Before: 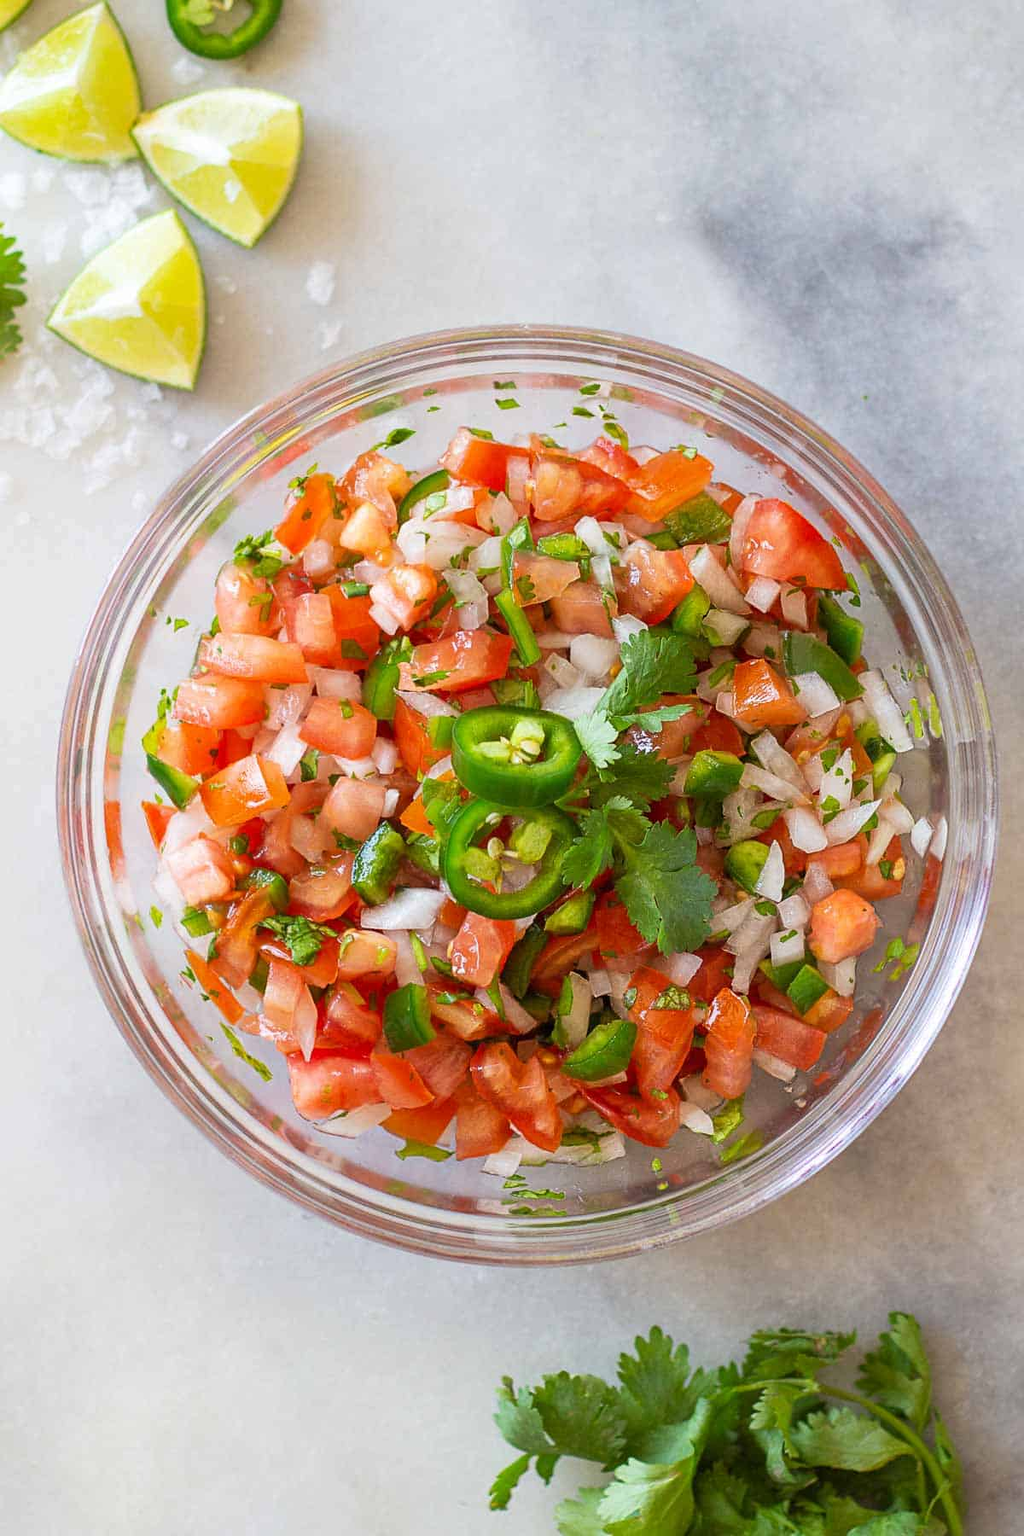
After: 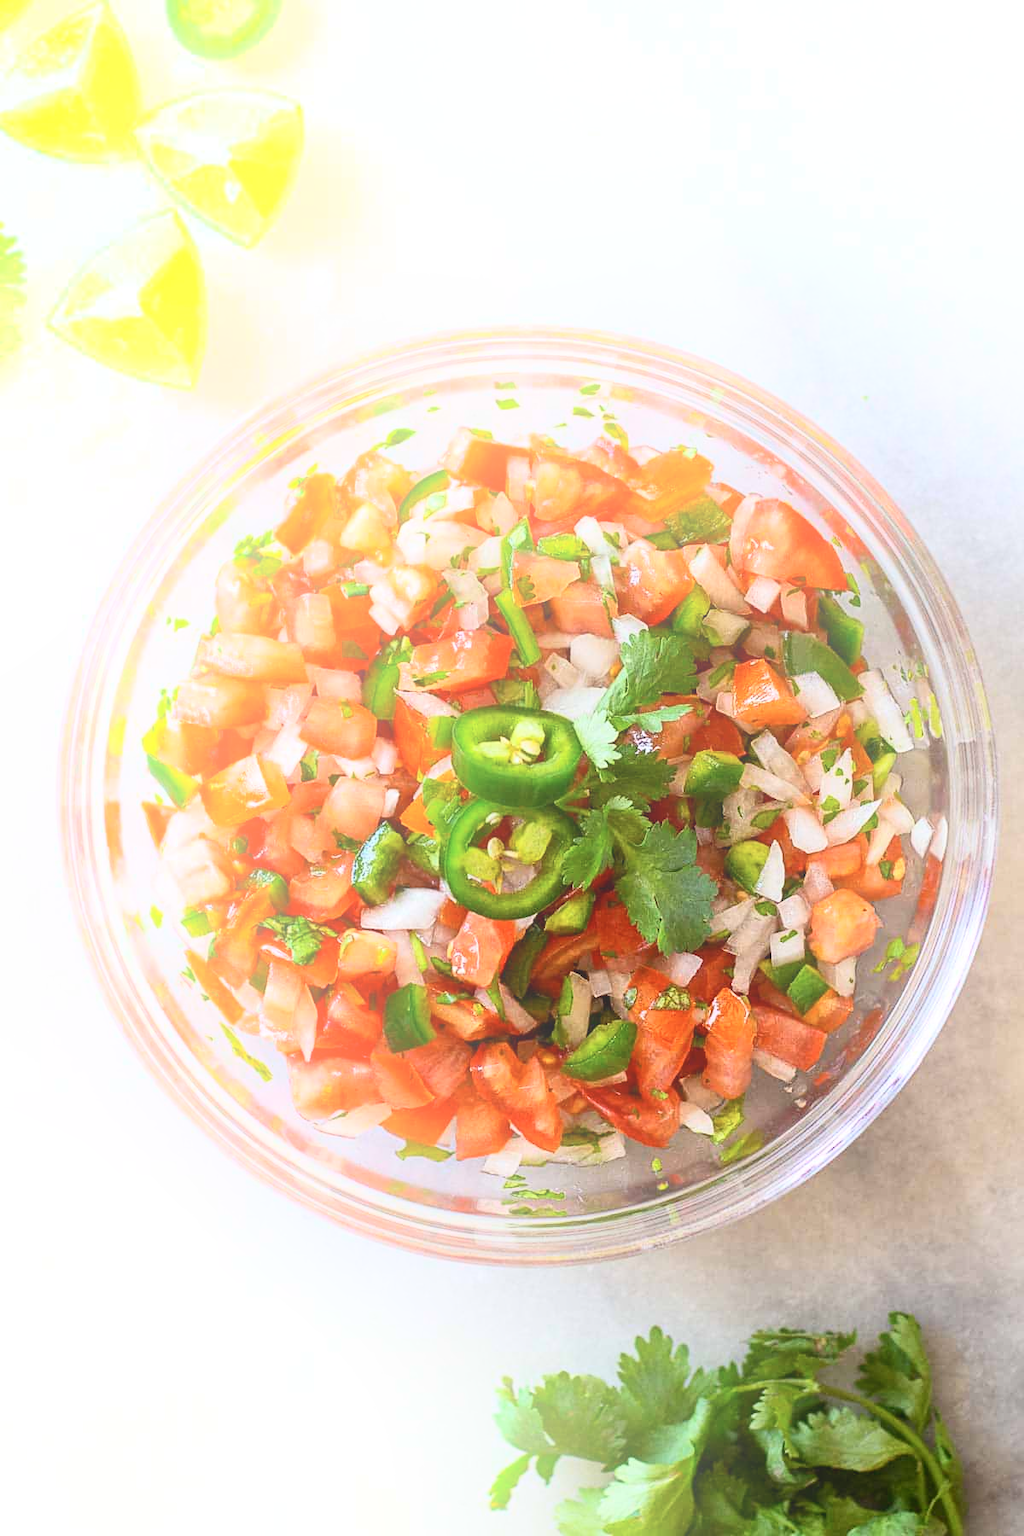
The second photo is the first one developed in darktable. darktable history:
bloom: size 38%, threshold 95%, strength 30%
sharpen: radius 2.883, amount 0.868, threshold 47.523
contrast brightness saturation: contrast 0.24, brightness 0.09
